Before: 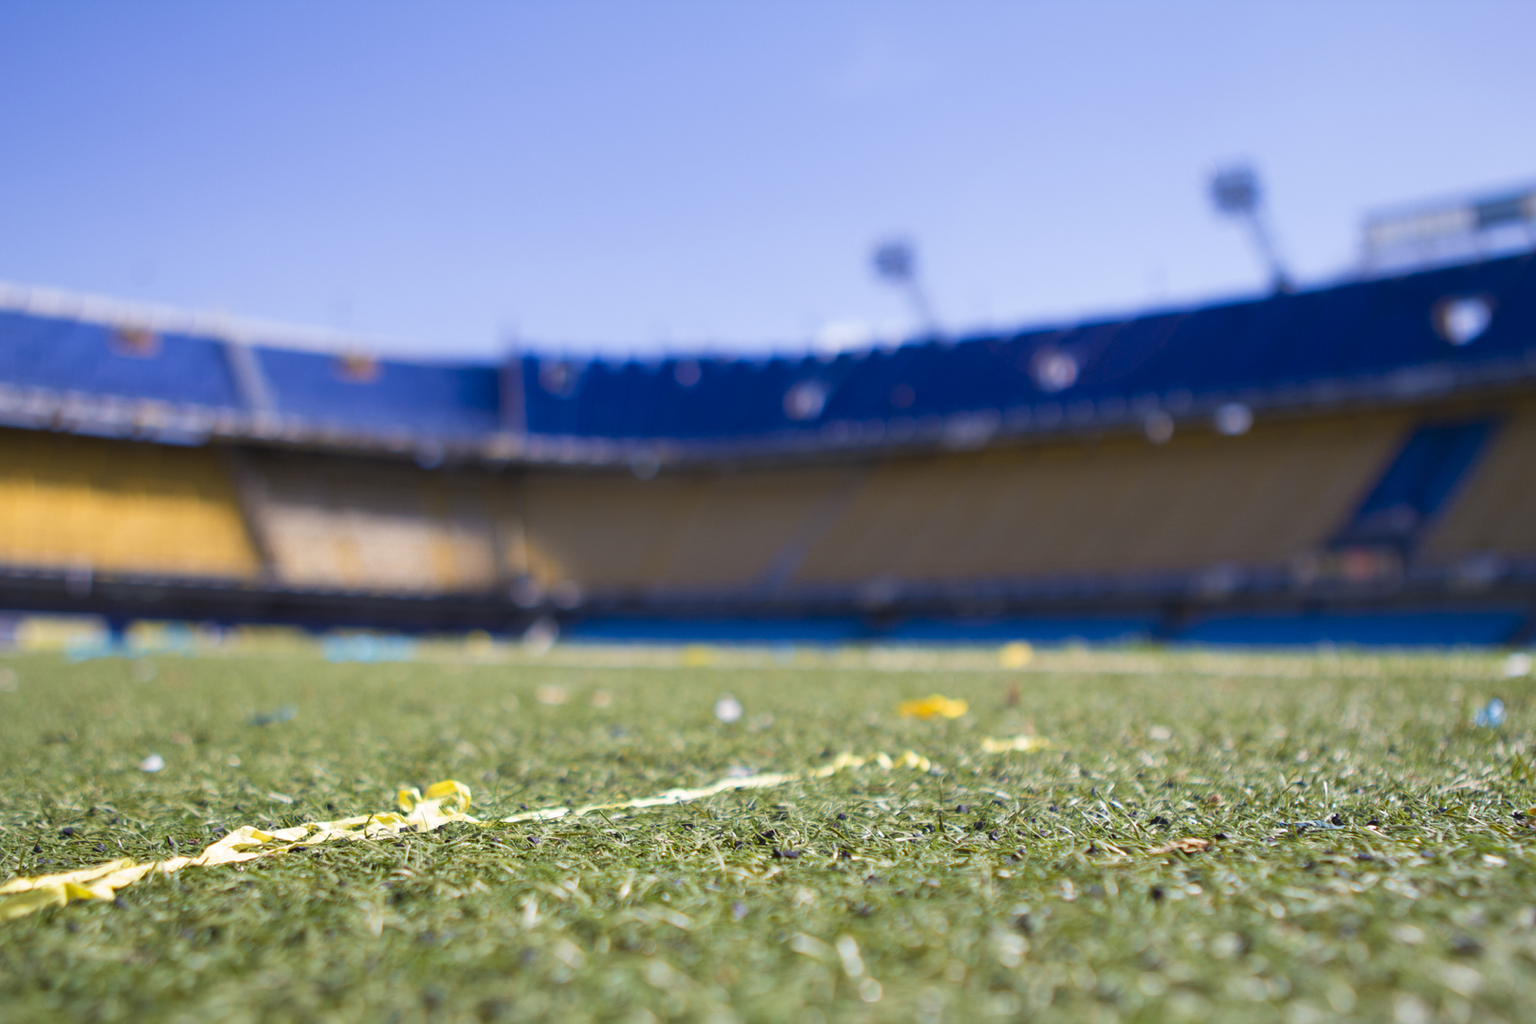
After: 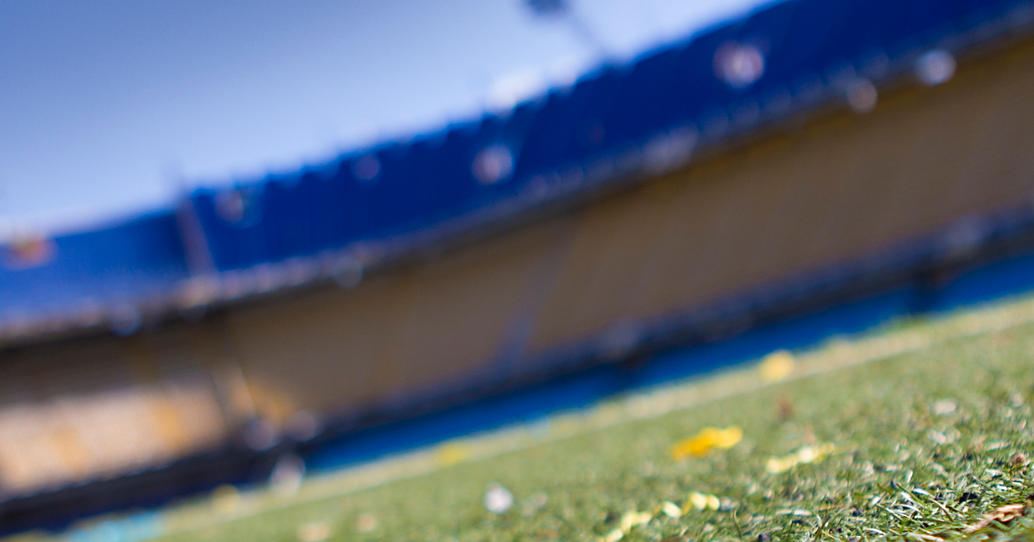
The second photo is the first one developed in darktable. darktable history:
crop and rotate: left 17.046%, top 10.659%, right 12.989%, bottom 14.553%
white balance: emerald 1
rotate and perspective: rotation -14.8°, crop left 0.1, crop right 0.903, crop top 0.25, crop bottom 0.748
shadows and highlights: shadows 19.13, highlights -83.41, soften with gaussian
sharpen: on, module defaults
